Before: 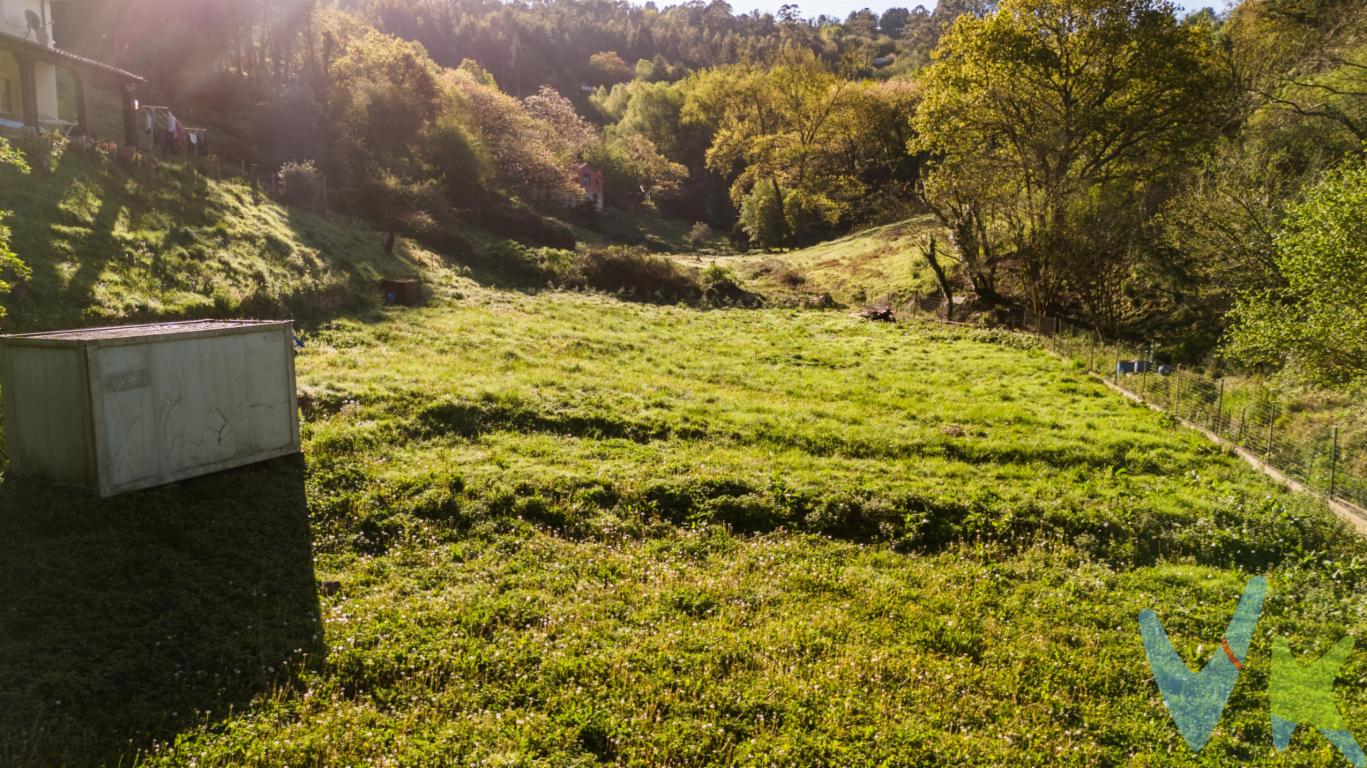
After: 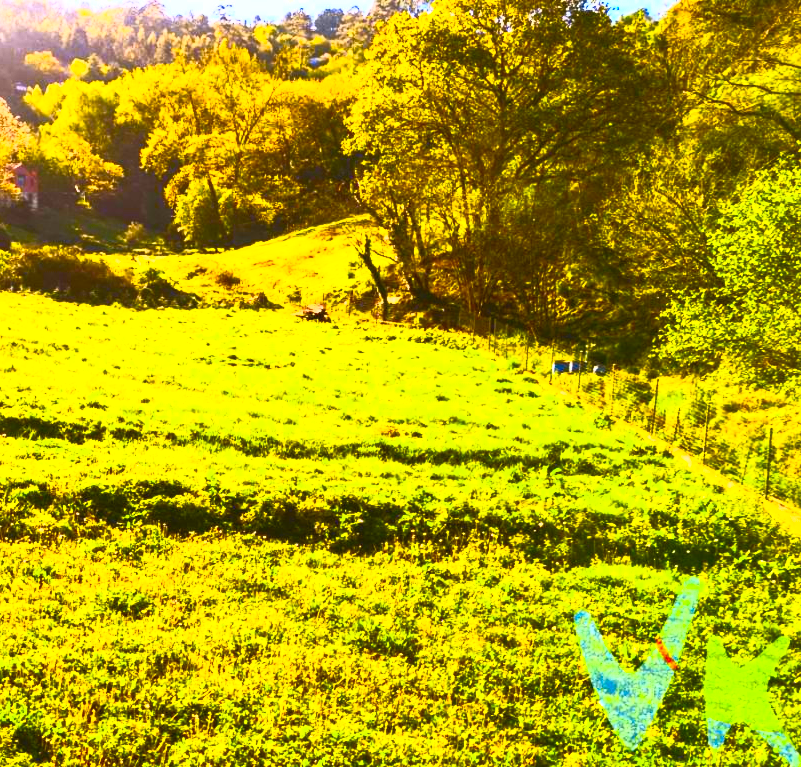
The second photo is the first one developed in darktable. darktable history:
color contrast: green-magenta contrast 1.12, blue-yellow contrast 1.95, unbound 0
contrast brightness saturation: contrast 1, brightness 1, saturation 1
crop: left 41.402%
